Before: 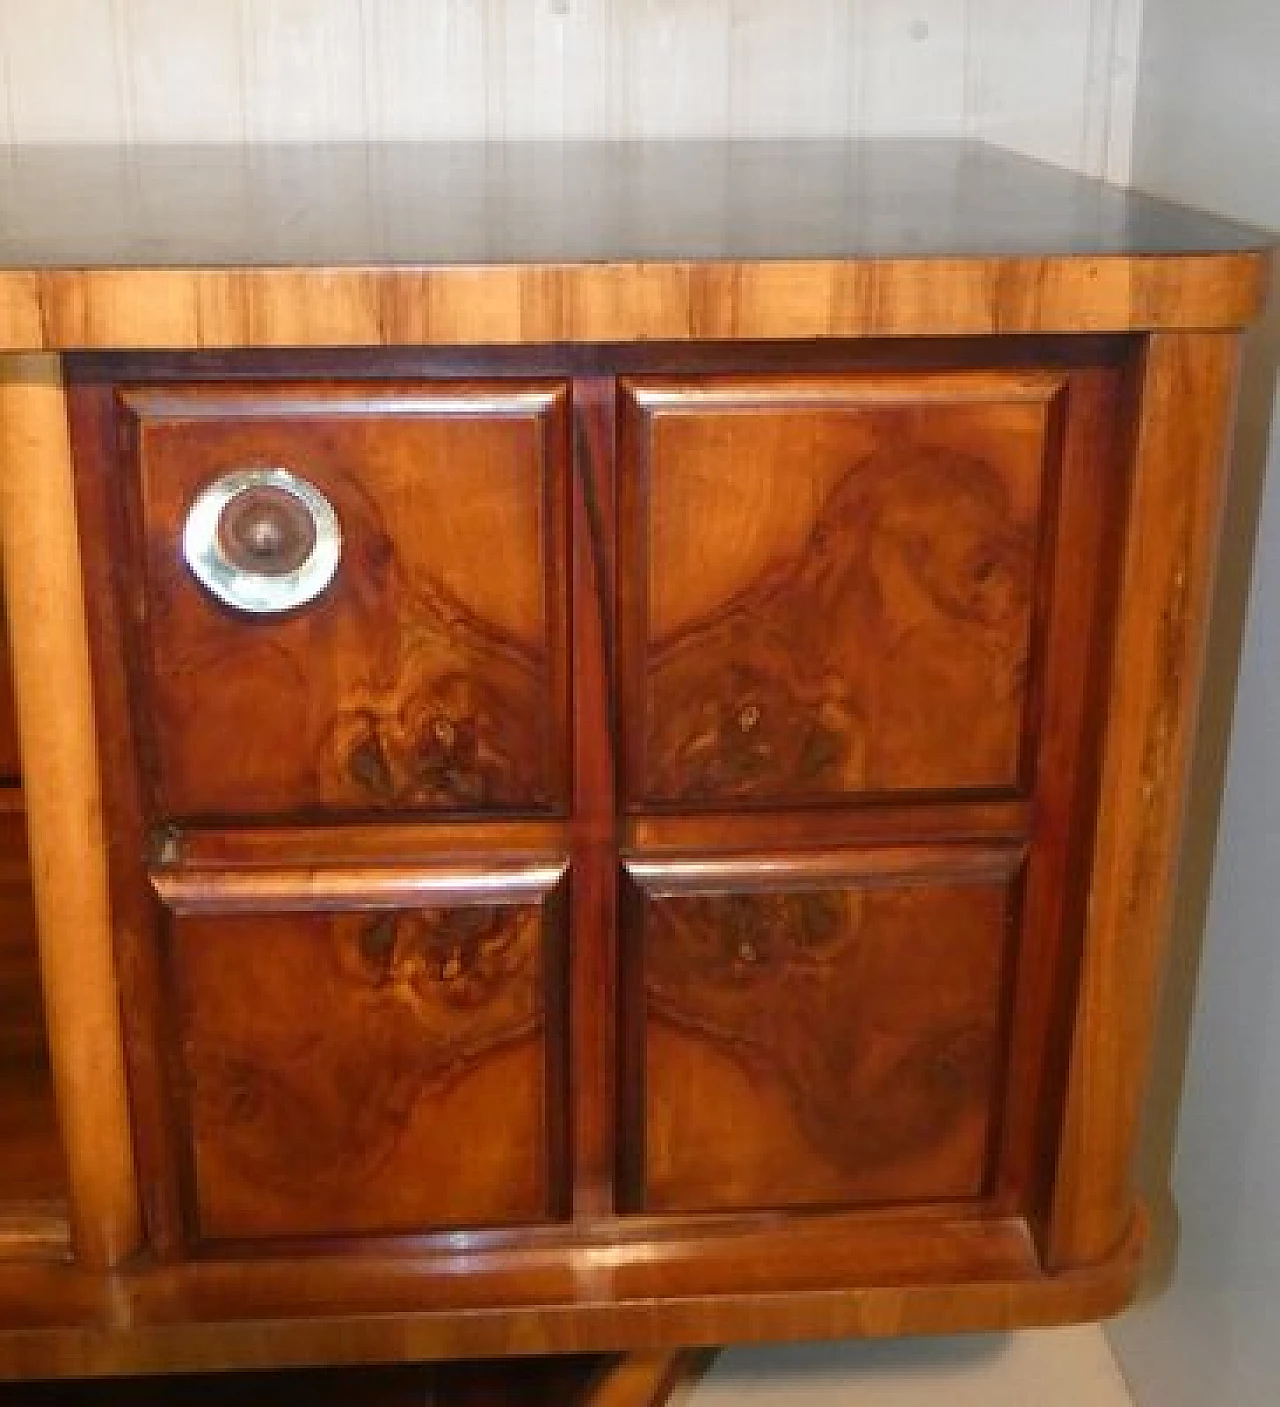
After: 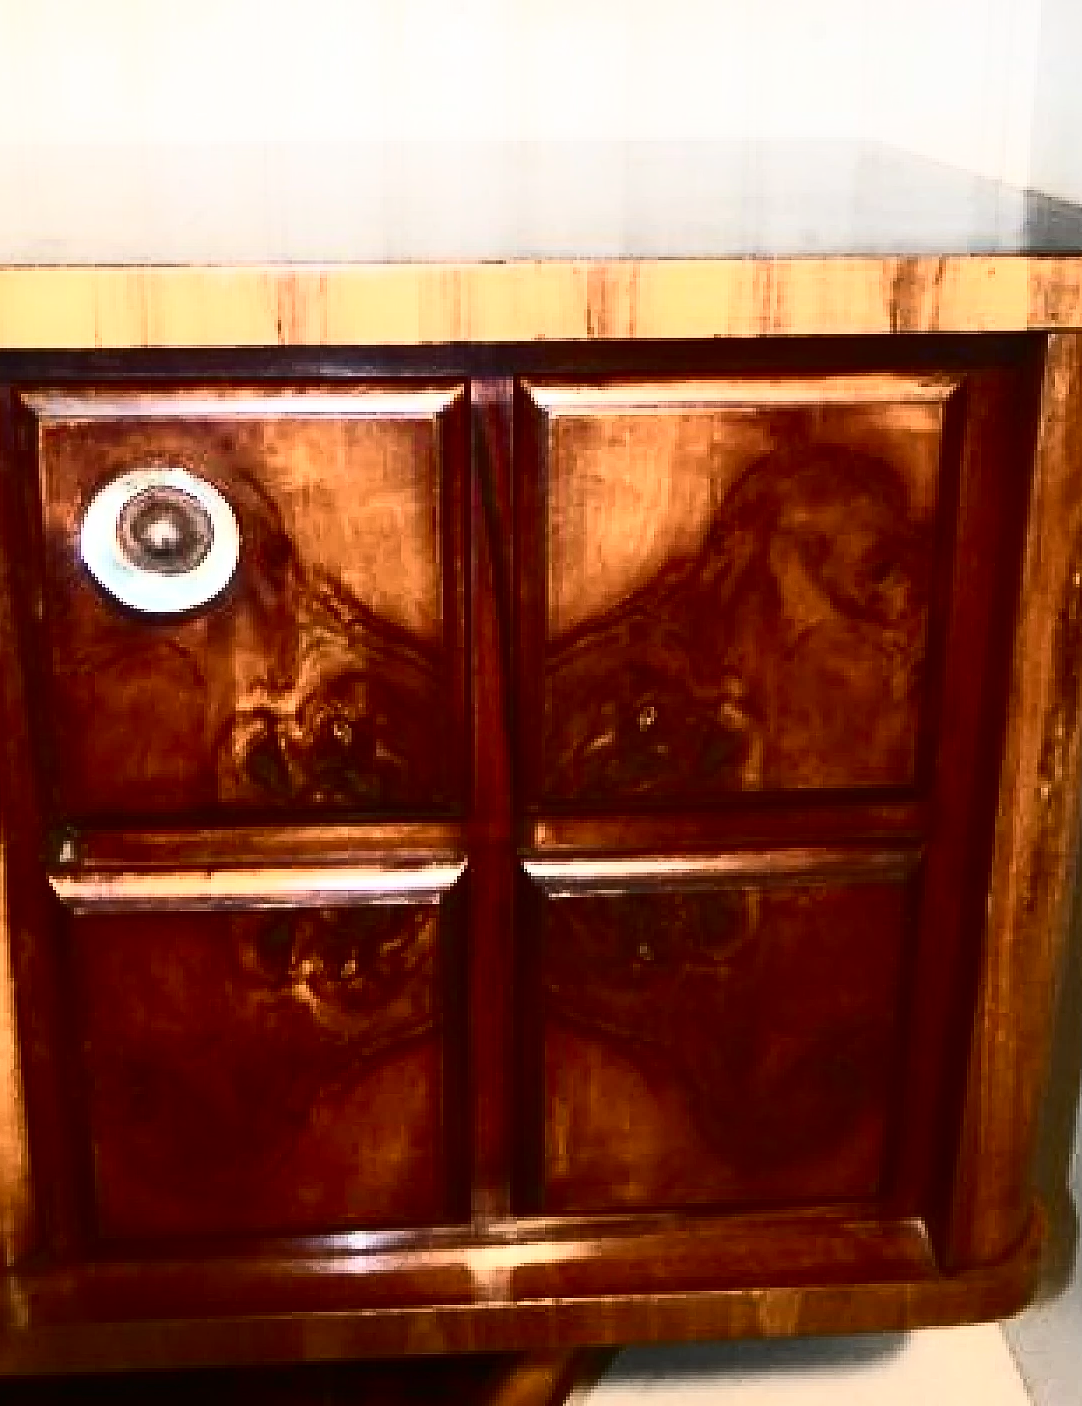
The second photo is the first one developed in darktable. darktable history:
crop: left 8.037%, right 7.423%
contrast brightness saturation: contrast 0.913, brightness 0.196
